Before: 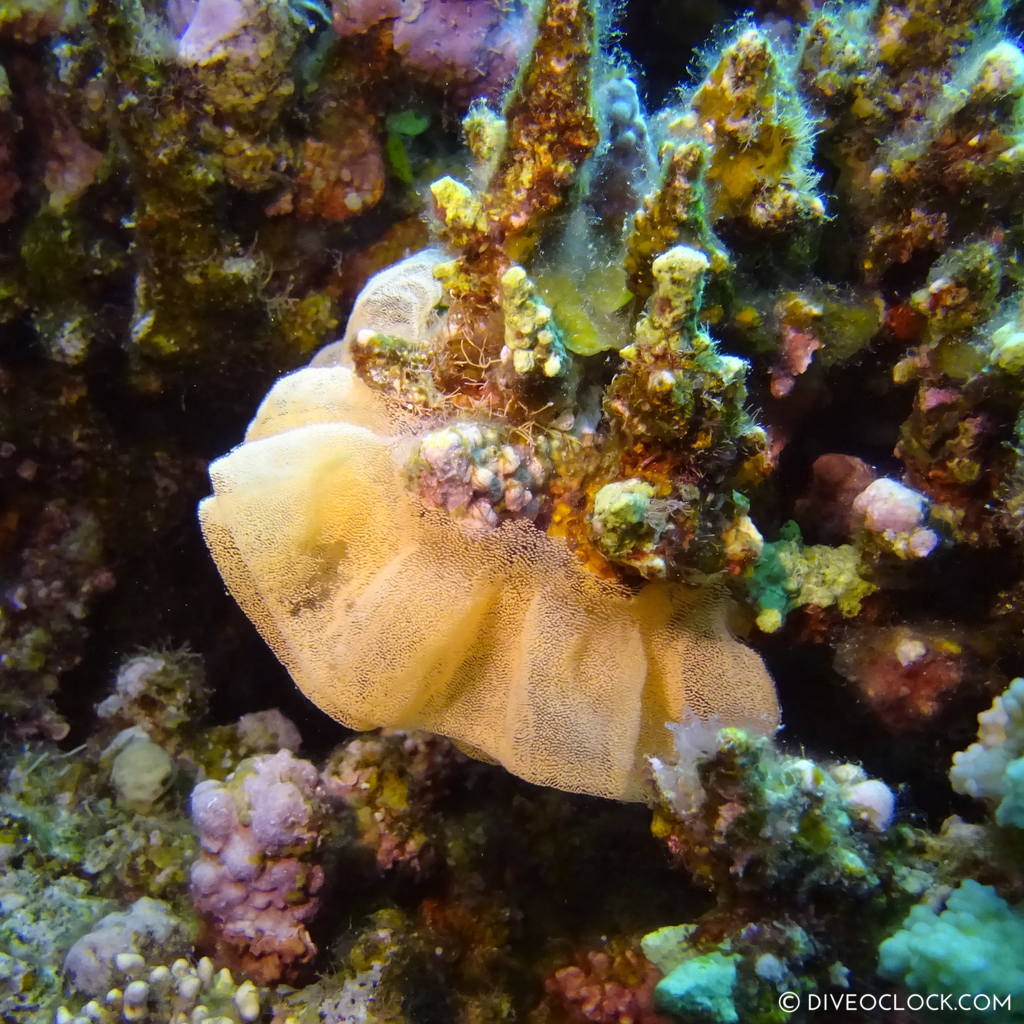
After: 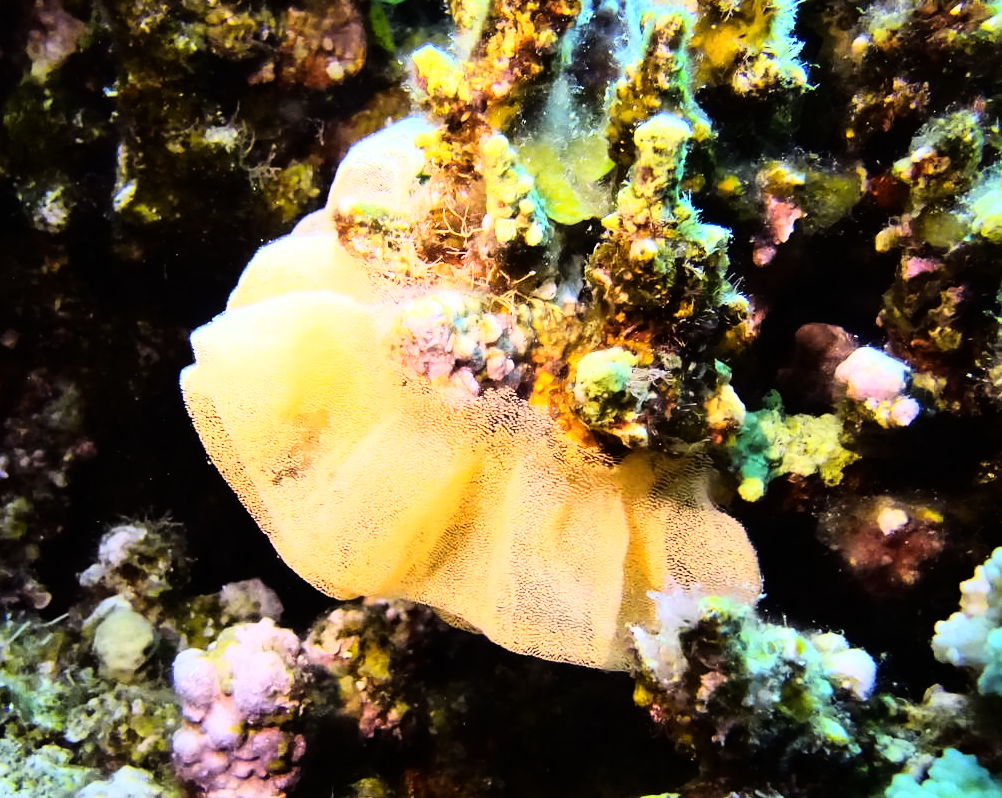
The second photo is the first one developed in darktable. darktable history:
rgb curve: curves: ch0 [(0, 0) (0.21, 0.15) (0.24, 0.21) (0.5, 0.75) (0.75, 0.96) (0.89, 0.99) (1, 1)]; ch1 [(0, 0.02) (0.21, 0.13) (0.25, 0.2) (0.5, 0.67) (0.75, 0.9) (0.89, 0.97) (1, 1)]; ch2 [(0, 0.02) (0.21, 0.13) (0.25, 0.2) (0.5, 0.67) (0.75, 0.9) (0.89, 0.97) (1, 1)], compensate middle gray true
crop and rotate: left 1.814%, top 12.818%, right 0.25%, bottom 9.225%
